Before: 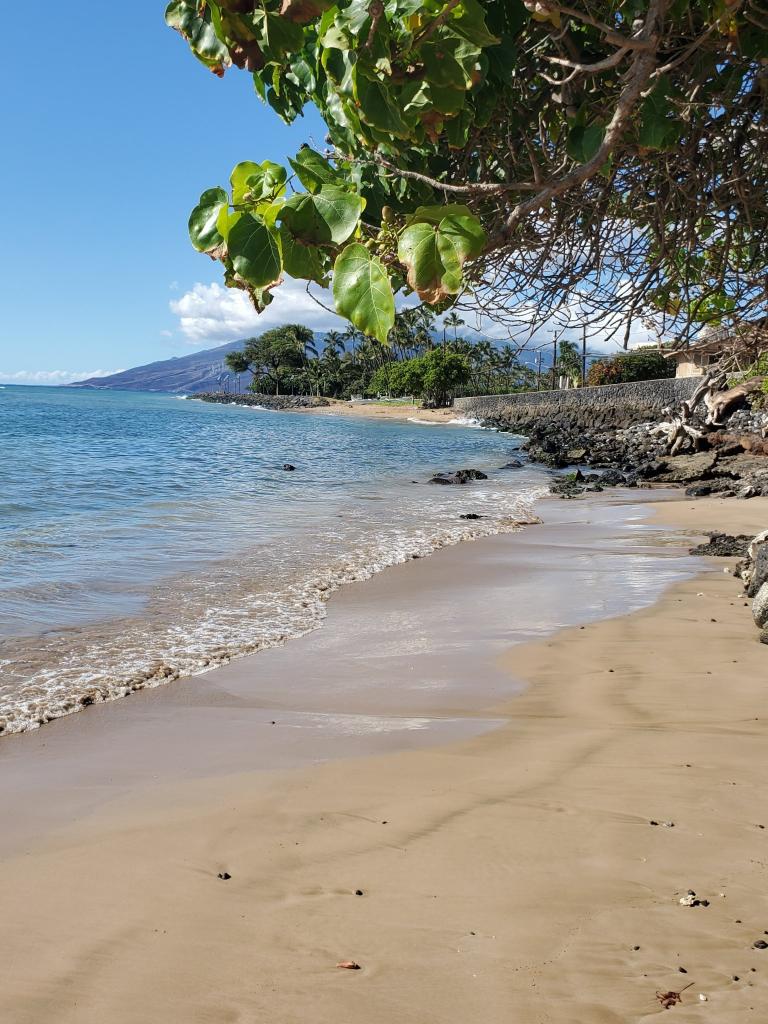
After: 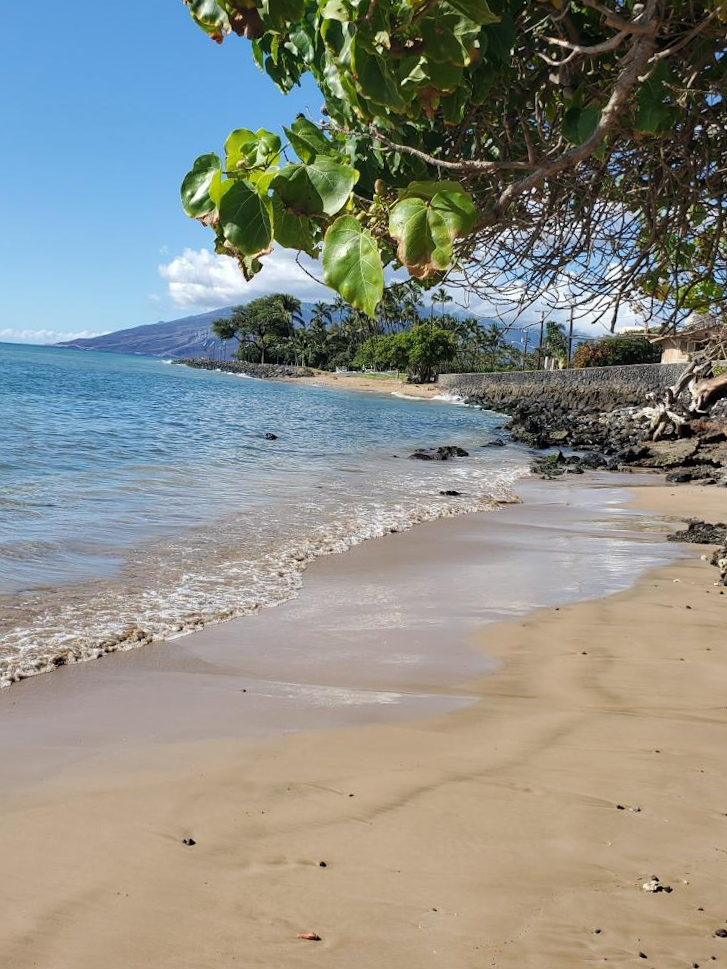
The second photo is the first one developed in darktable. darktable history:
crop and rotate: angle -2.44°
